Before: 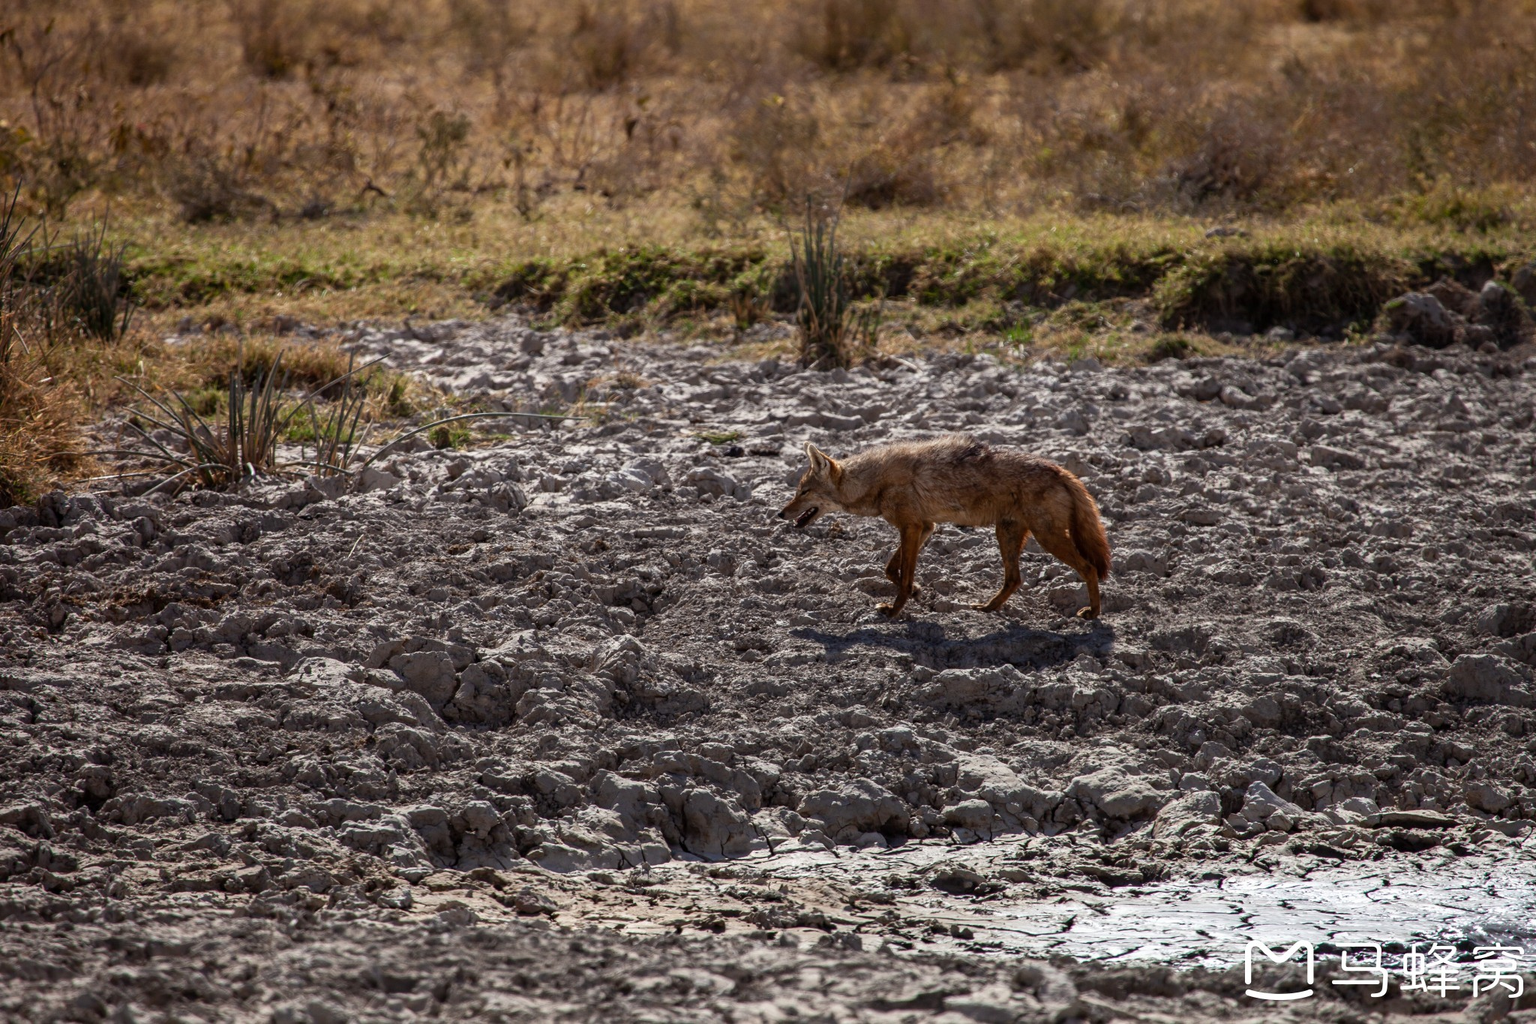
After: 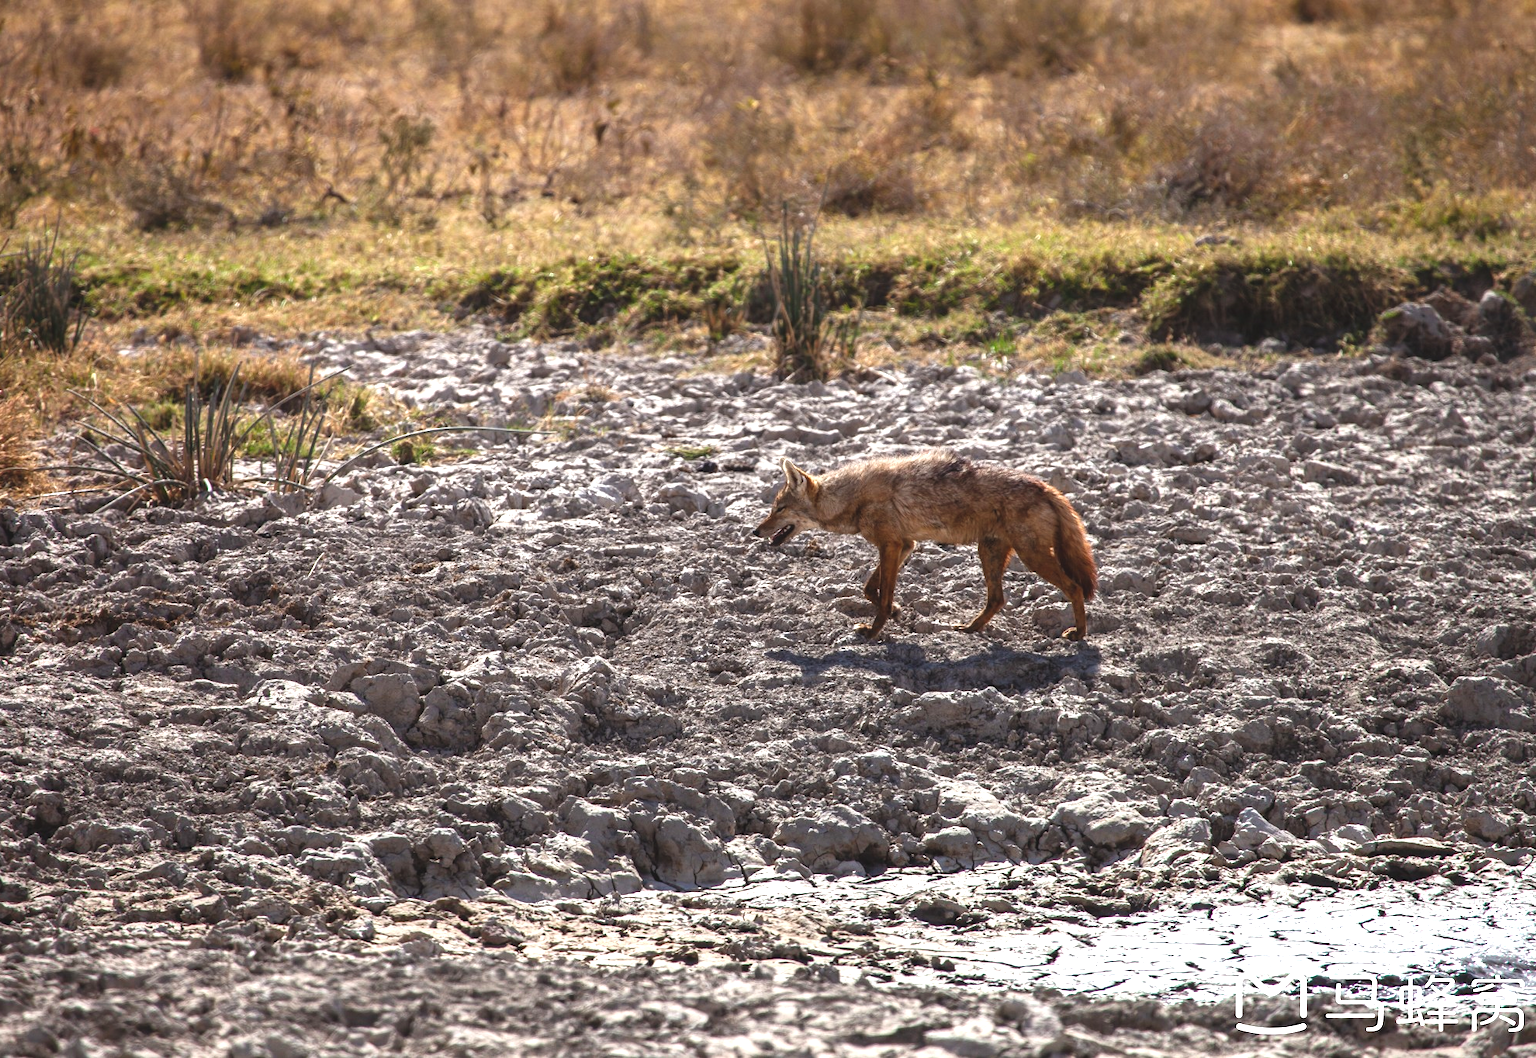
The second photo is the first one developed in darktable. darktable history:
exposure: black level correction -0.005, exposure 1.008 EV, compensate highlight preservation false
crop and rotate: left 3.301%
